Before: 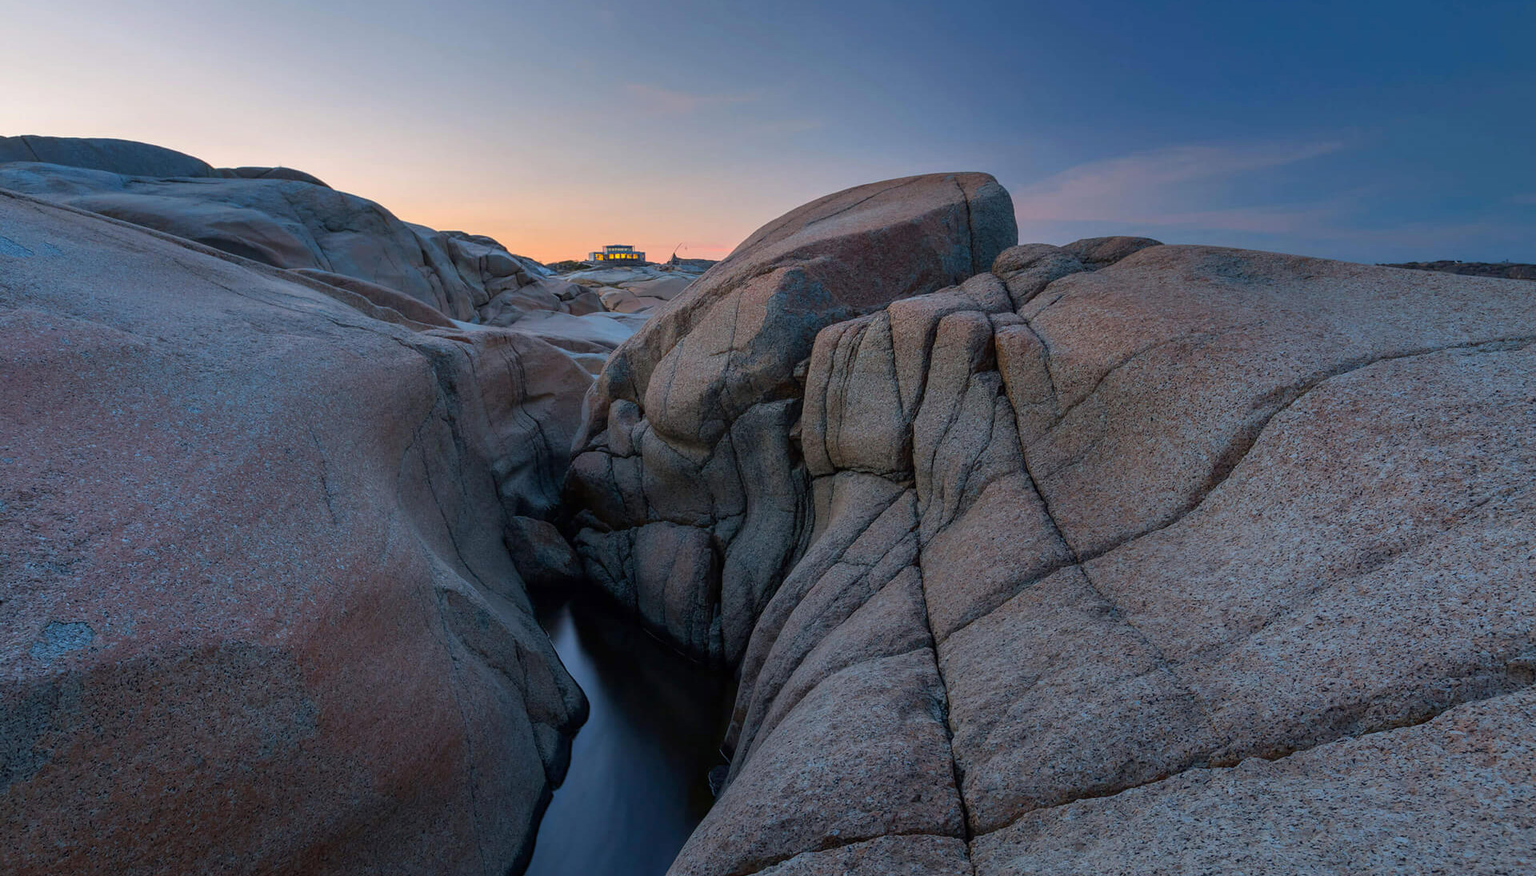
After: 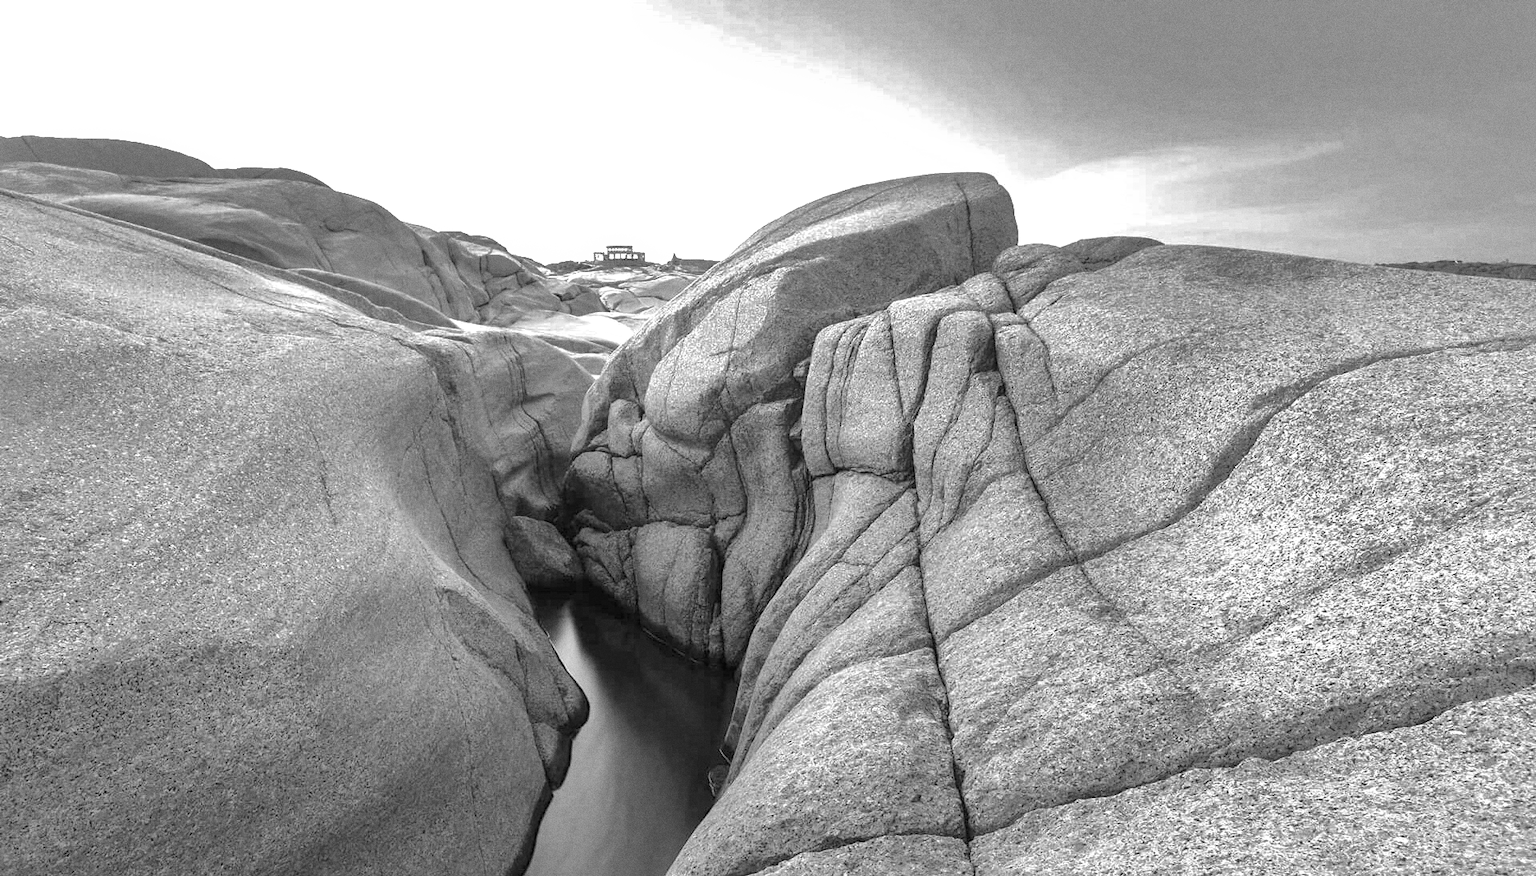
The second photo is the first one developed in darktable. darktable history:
grain: coarseness 0.09 ISO
exposure: black level correction 0, exposure 2.327 EV, compensate exposure bias true, compensate highlight preservation false
shadows and highlights: shadows 40, highlights -60
monochrome: on, module defaults
